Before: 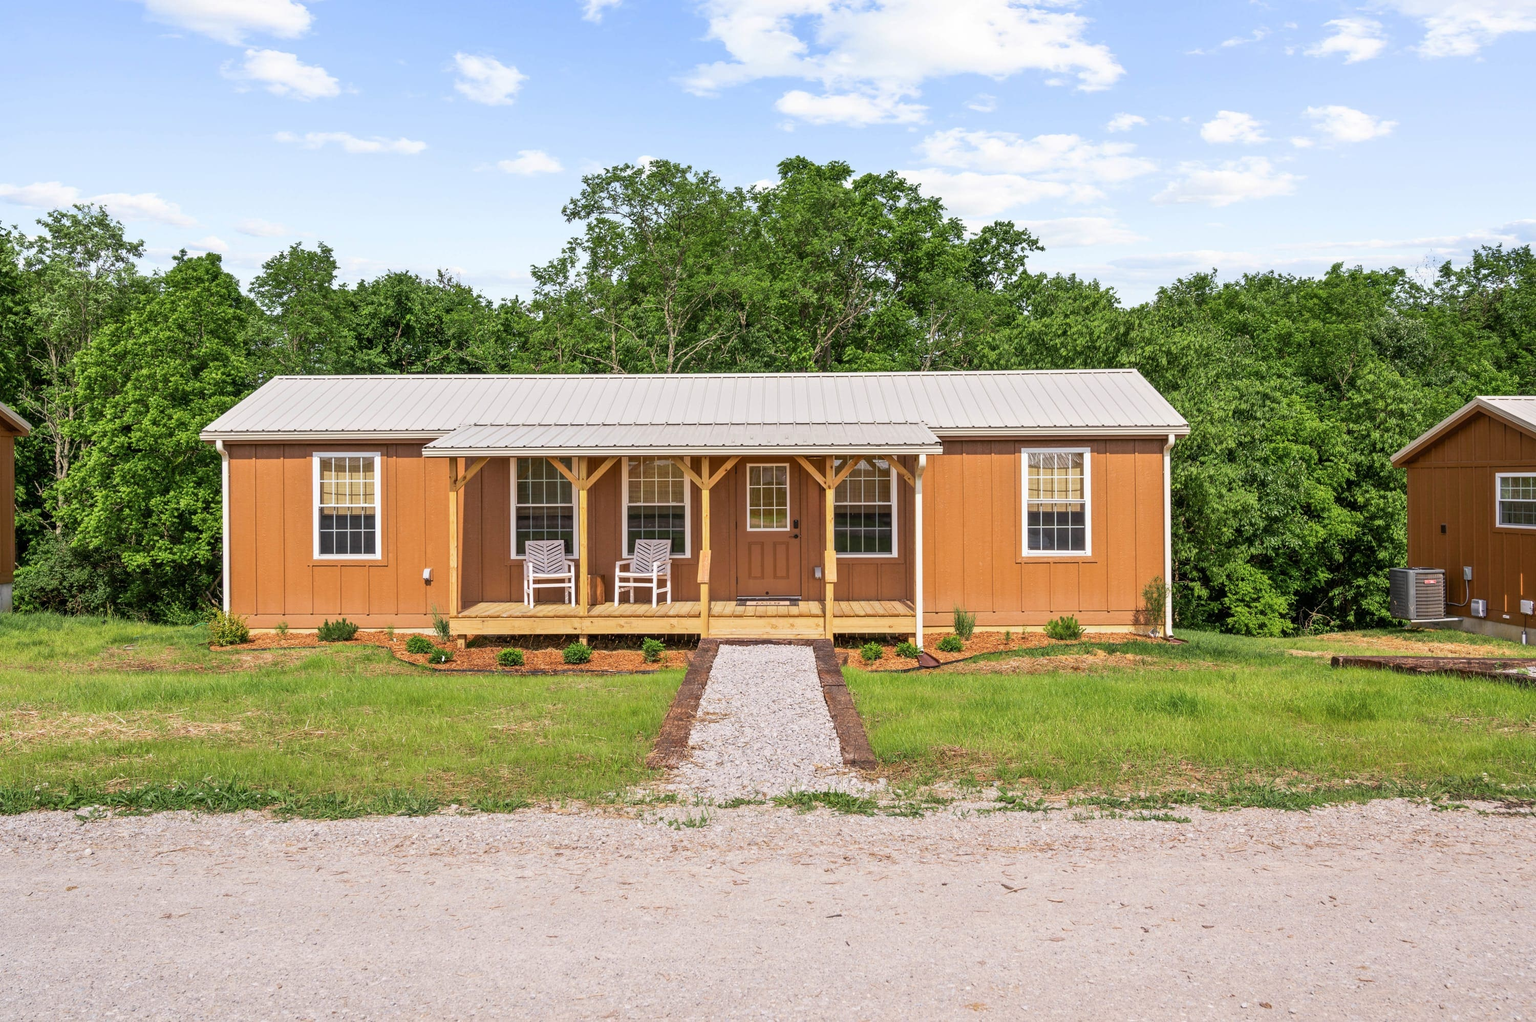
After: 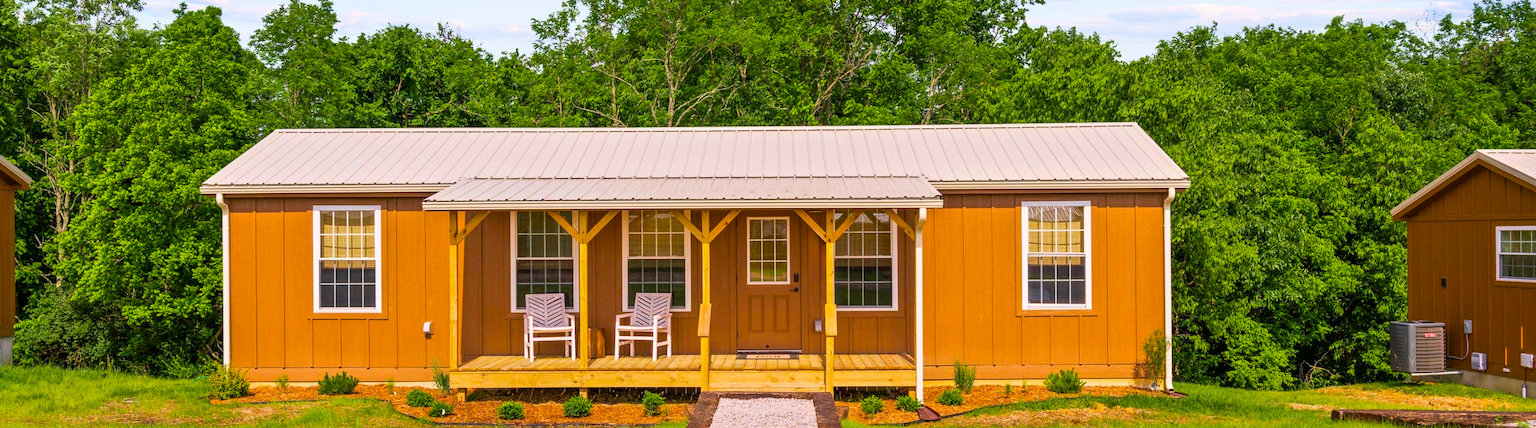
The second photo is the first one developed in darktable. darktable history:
crop and rotate: top 24.188%, bottom 33.926%
color balance rgb: highlights gain › chroma 0.901%, highlights gain › hue 28.45°, perceptual saturation grading › global saturation 14.643%, global vibrance 50.513%
velvia: on, module defaults
